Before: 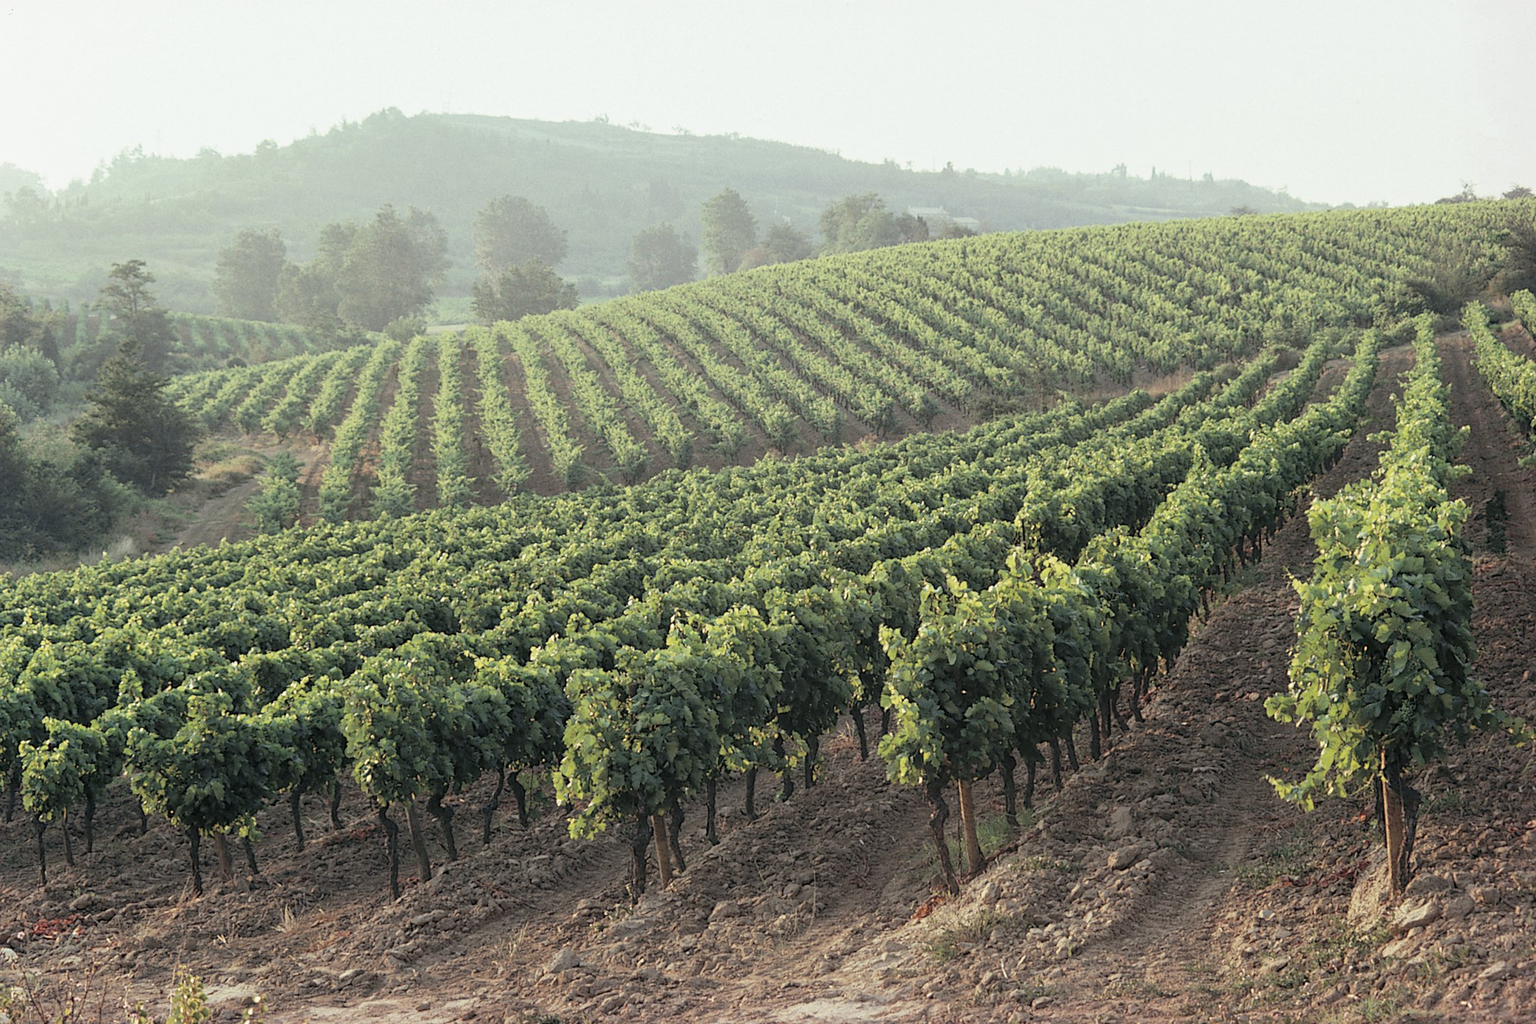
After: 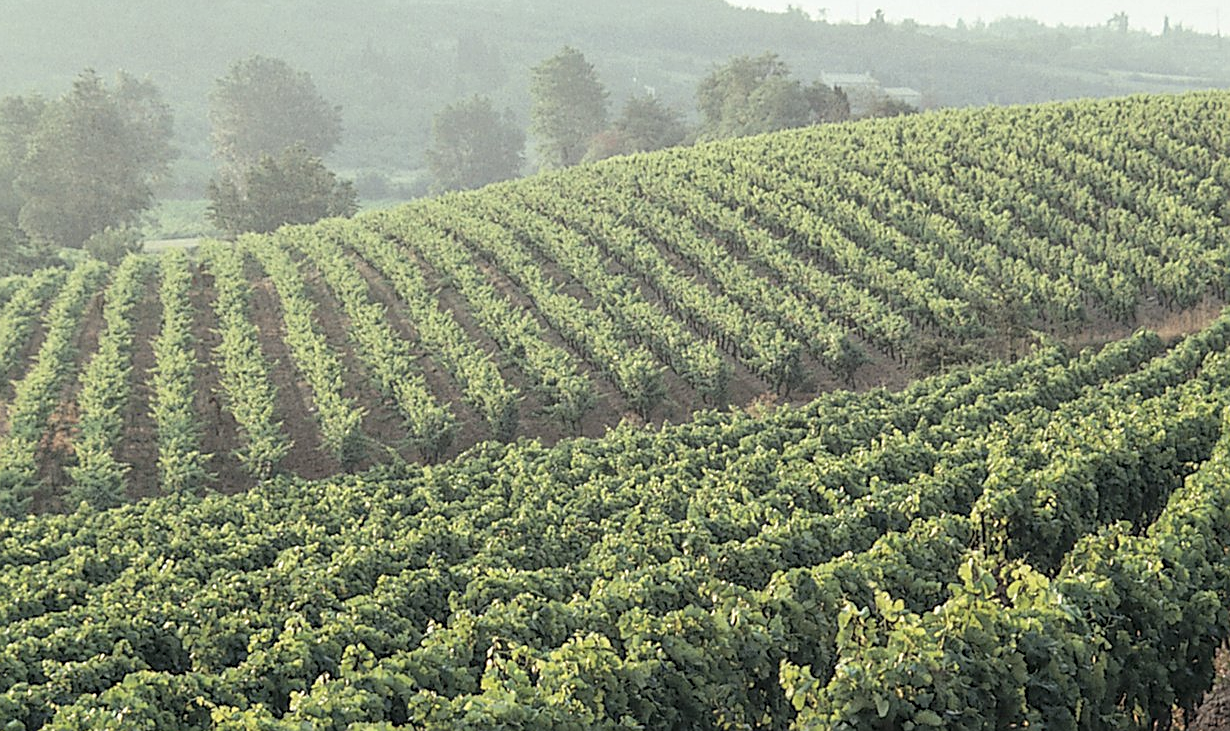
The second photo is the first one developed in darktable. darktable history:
local contrast: detail 117%
exposure: exposure 0.022 EV, compensate highlight preservation false
sharpen: on, module defaults
crop: left 21.144%, top 15.171%, right 21.884%, bottom 34.037%
